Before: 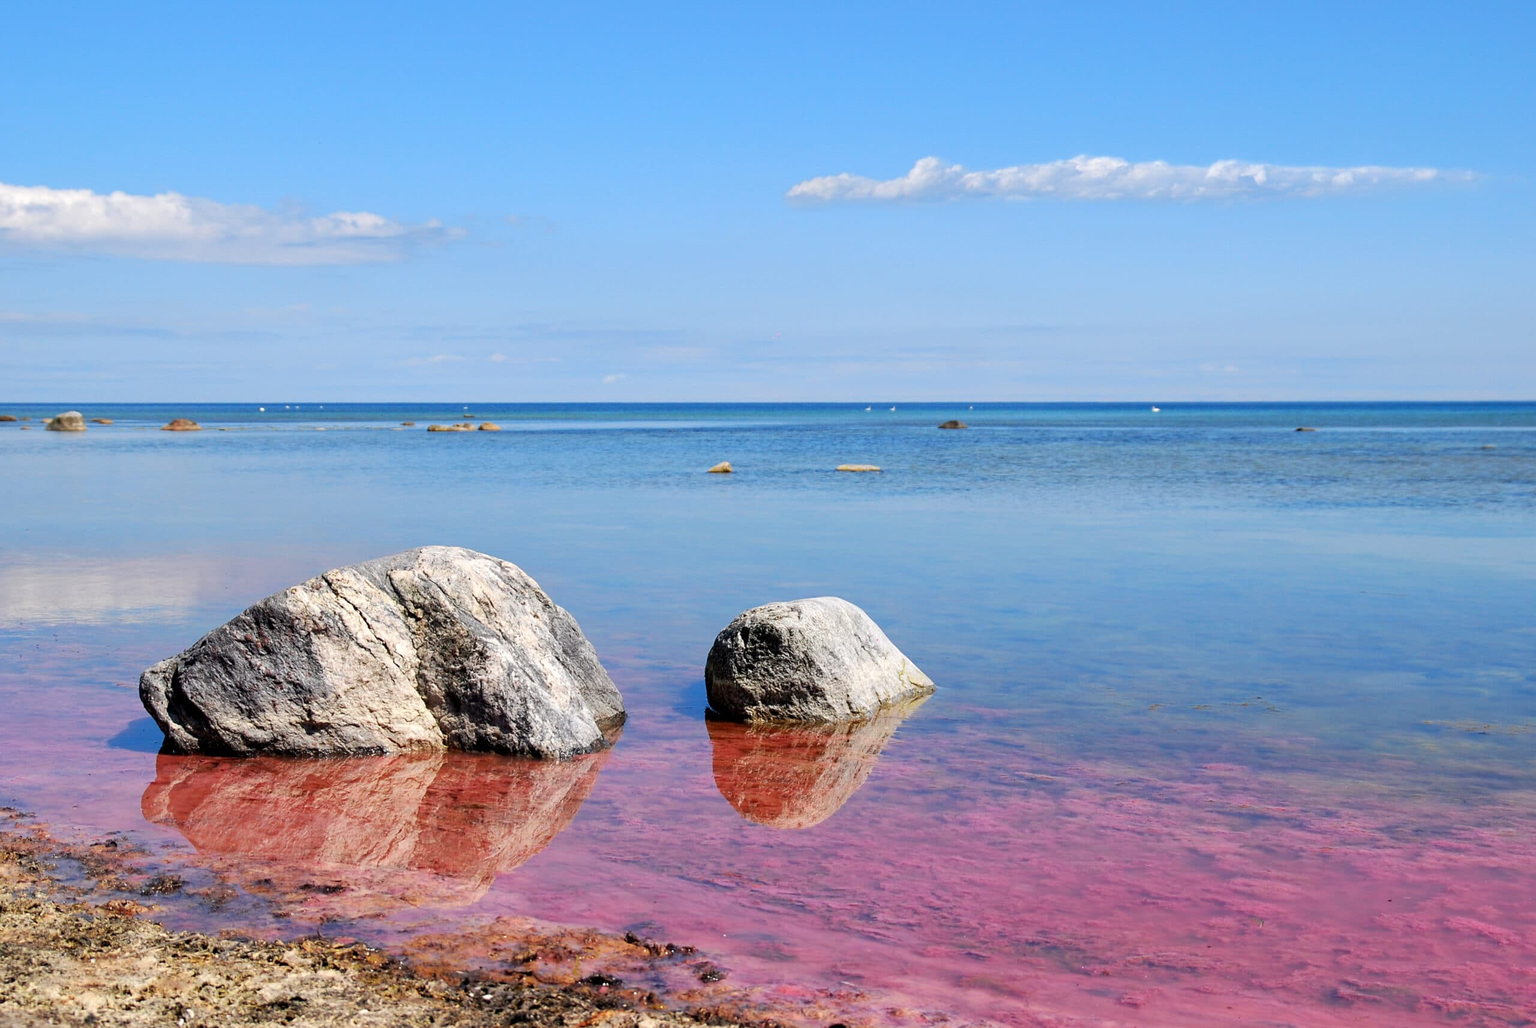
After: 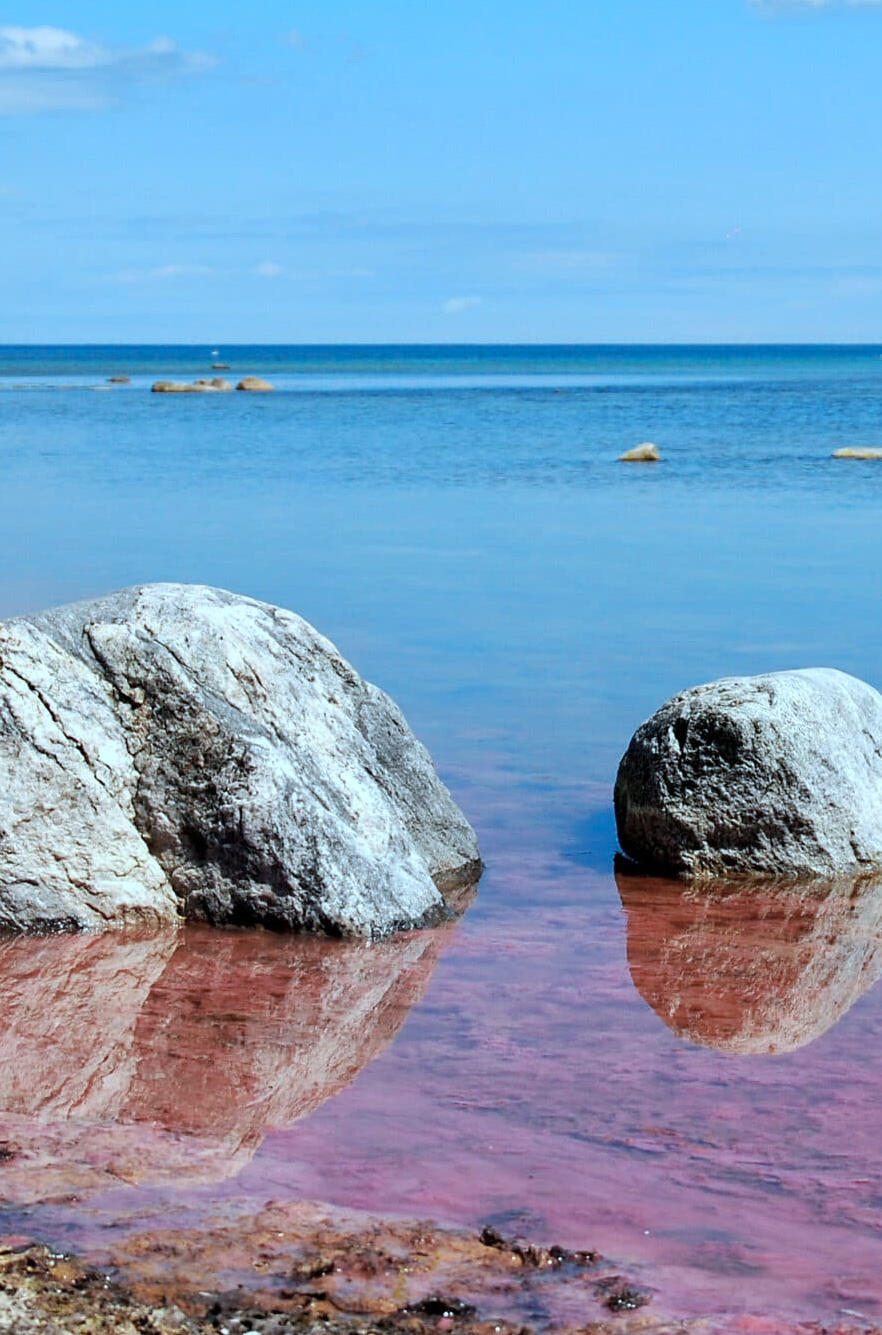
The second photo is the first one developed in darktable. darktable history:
color correction: highlights a* -12.62, highlights b* -17.87, saturation 0.7
color zones: curves: ch1 [(0, 0.006) (0.094, 0.285) (0.171, 0.001) (0.429, 0.001) (0.571, 0.003) (0.714, 0.004) (0.857, 0.004) (1, 0.006)], mix -121.51%
crop and rotate: left 21.943%, top 19.096%, right 43.579%, bottom 2.989%
